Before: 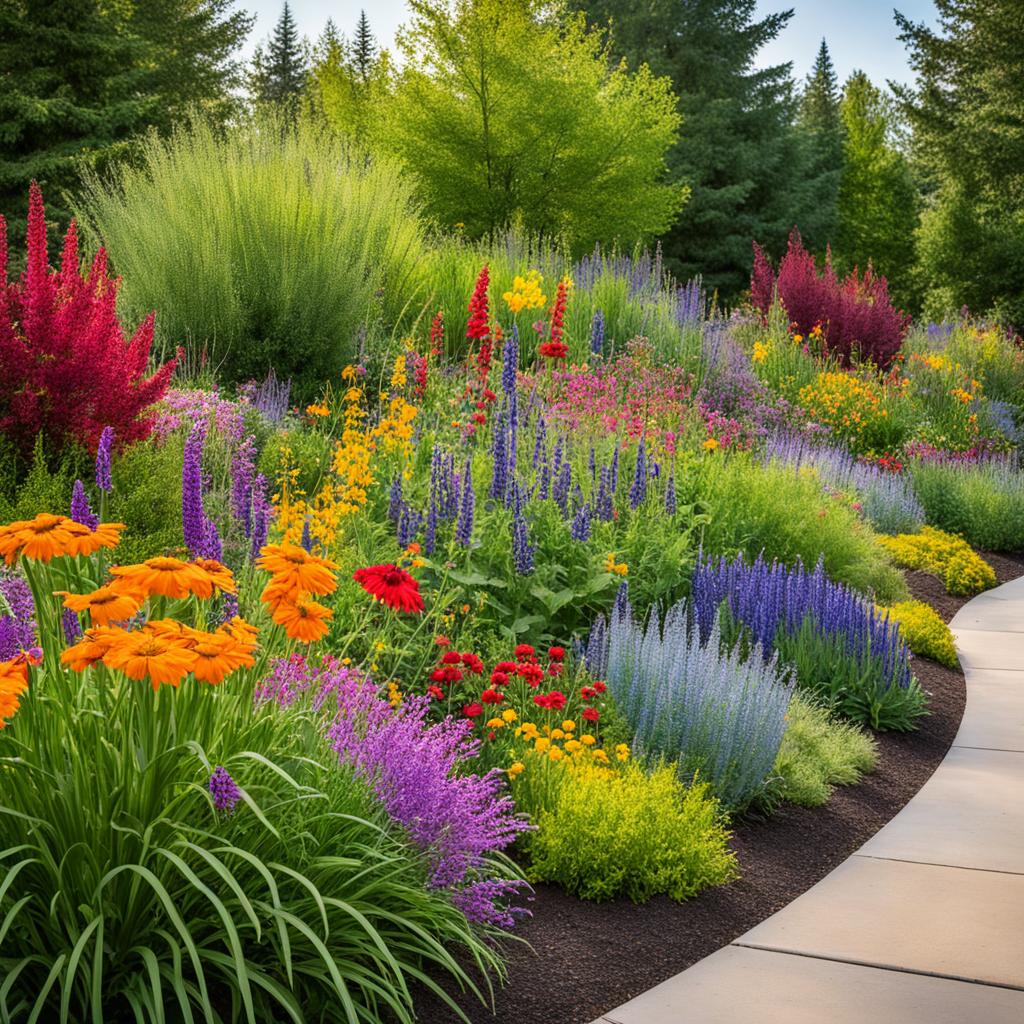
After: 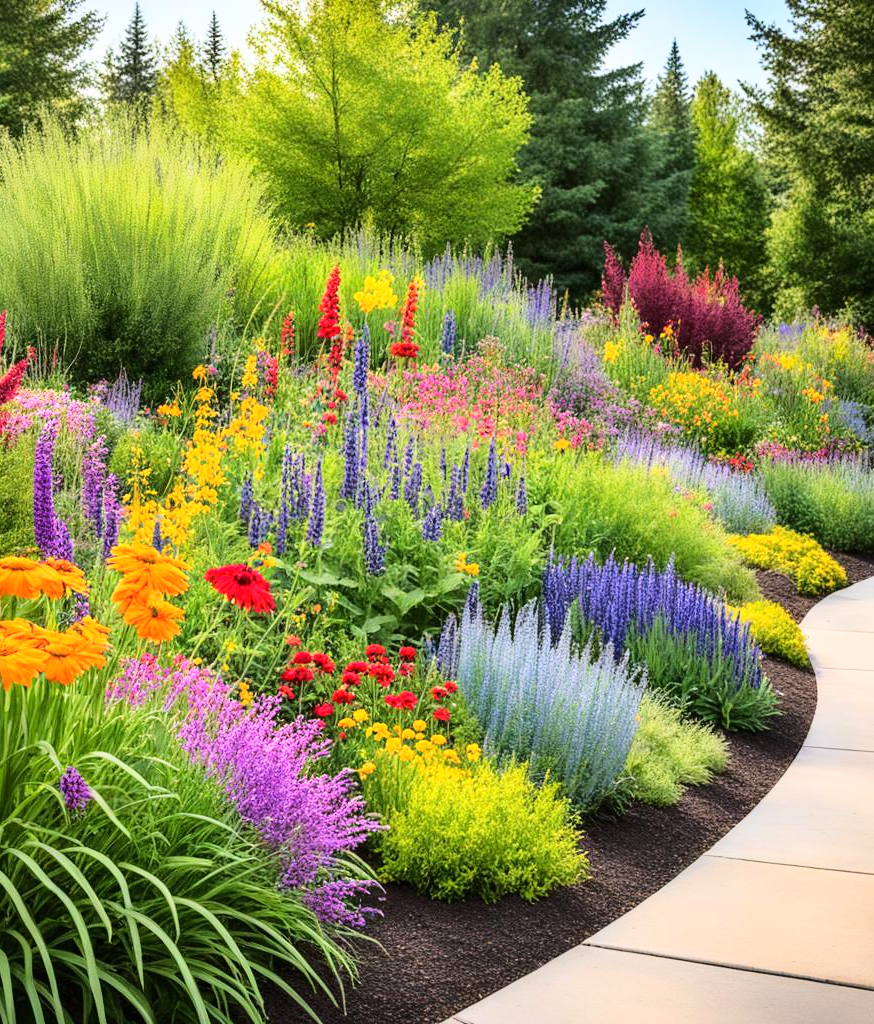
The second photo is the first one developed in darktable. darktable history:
base curve: curves: ch0 [(0, 0) (0.028, 0.03) (0.121, 0.232) (0.46, 0.748) (0.859, 0.968) (1, 1)]
crop and rotate: left 14.553%
